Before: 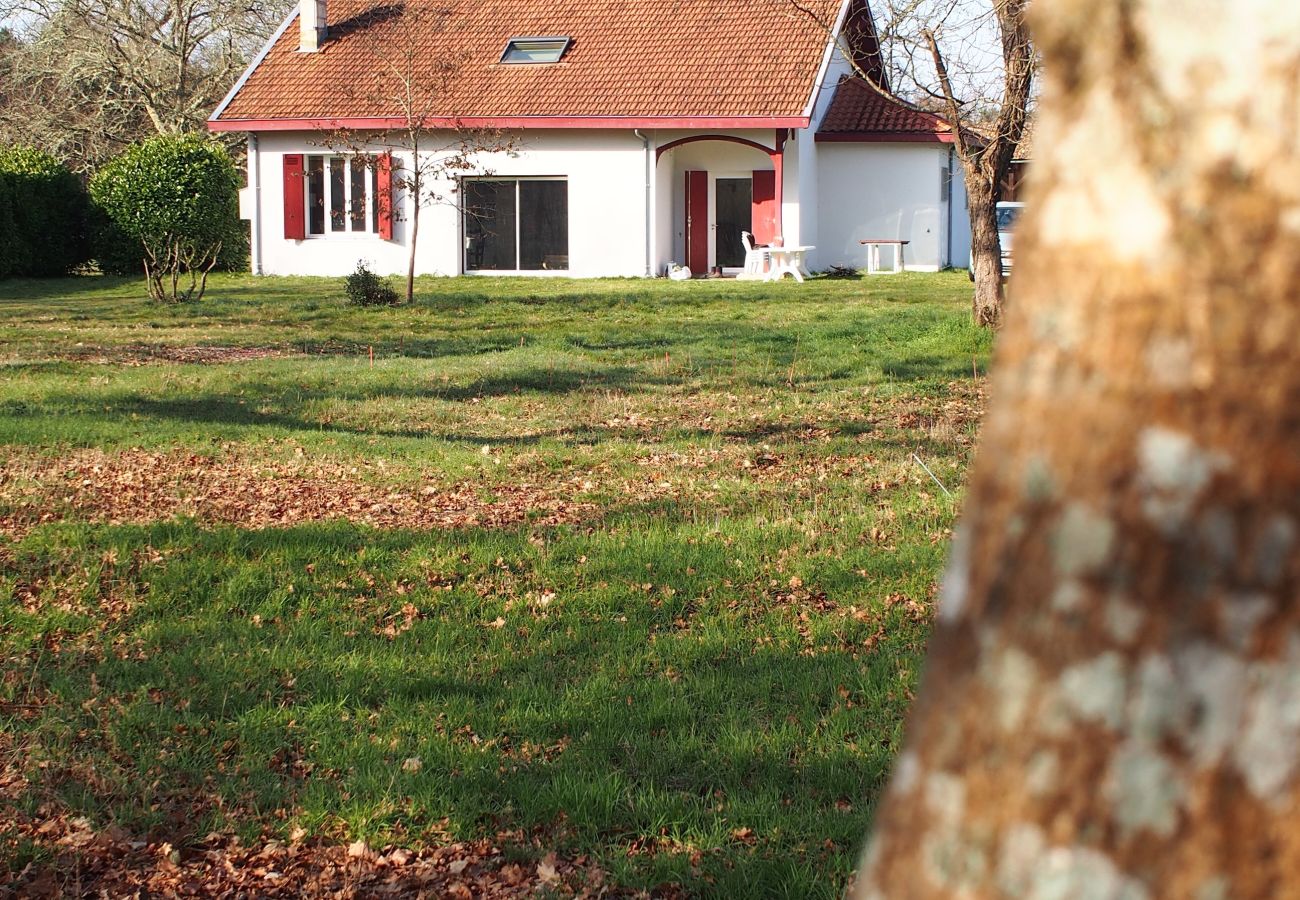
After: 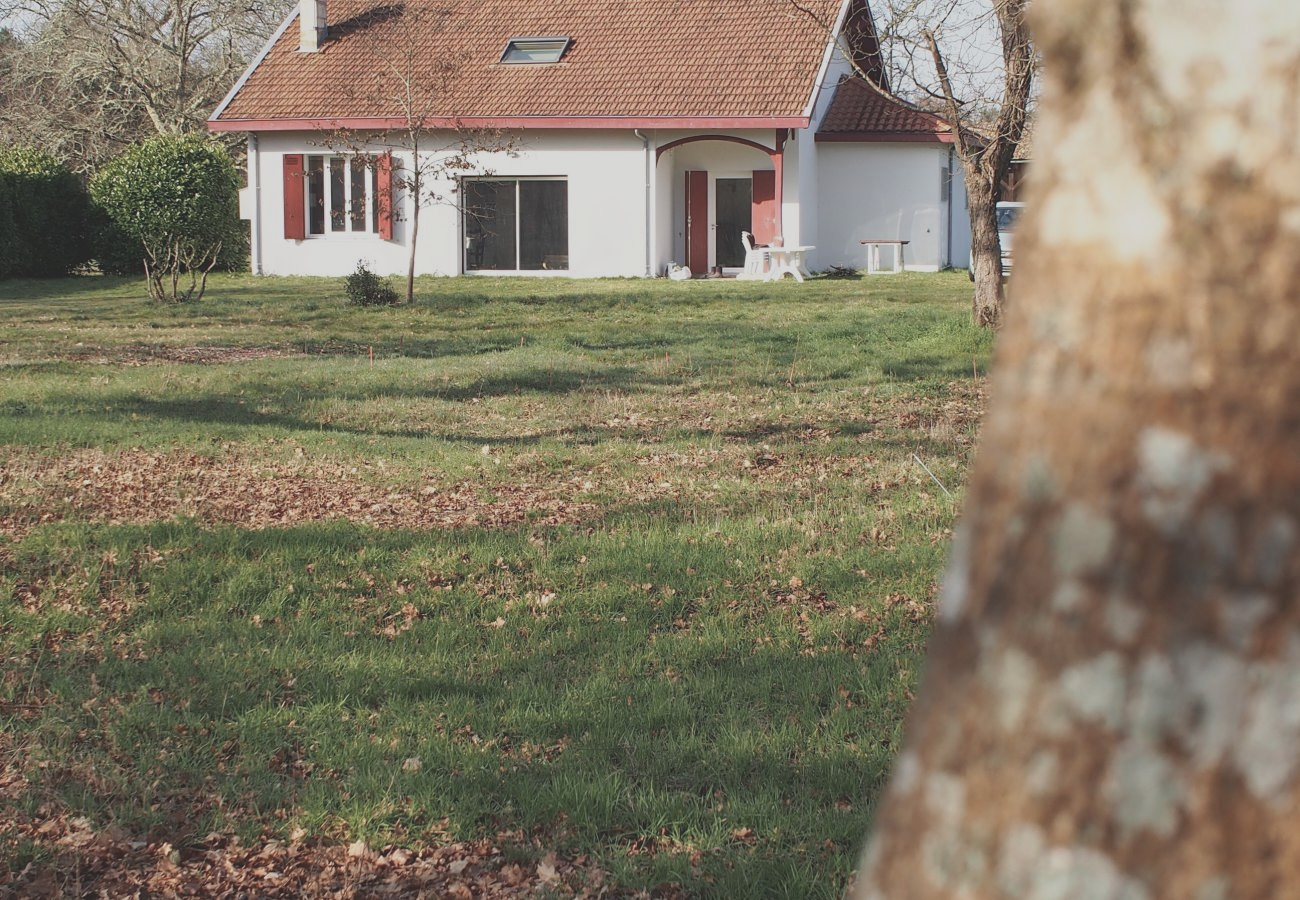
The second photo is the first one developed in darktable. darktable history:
shadows and highlights: shadows 36.56, highlights -28.01, soften with gaussian
contrast brightness saturation: contrast -0.269, saturation -0.423
